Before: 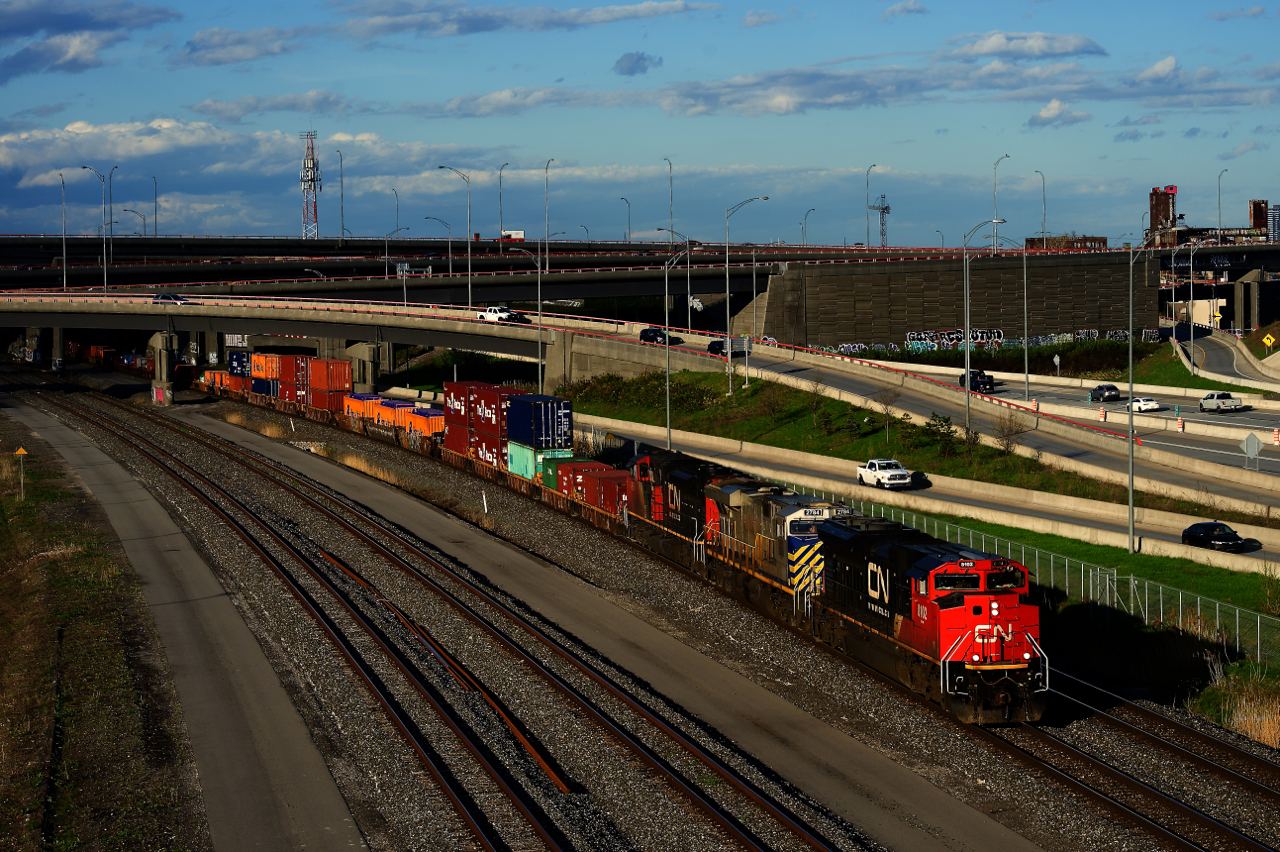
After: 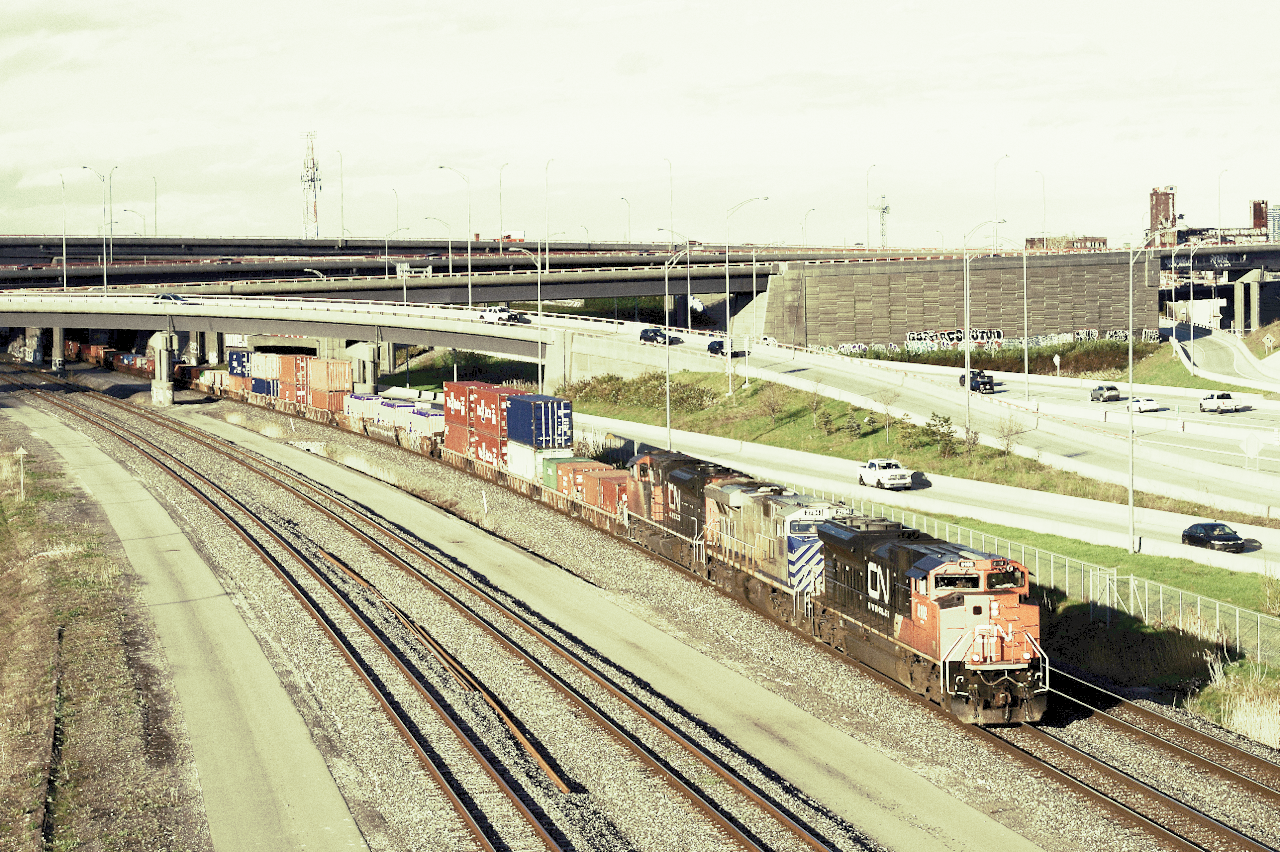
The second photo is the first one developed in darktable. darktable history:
white balance: red 1.123, blue 0.83
split-toning: shadows › hue 290.82°, shadows › saturation 0.34, highlights › saturation 0.38, balance 0, compress 50%
grain: on, module defaults
contrast brightness saturation: contrast 0.43, brightness 0.56, saturation -0.19
